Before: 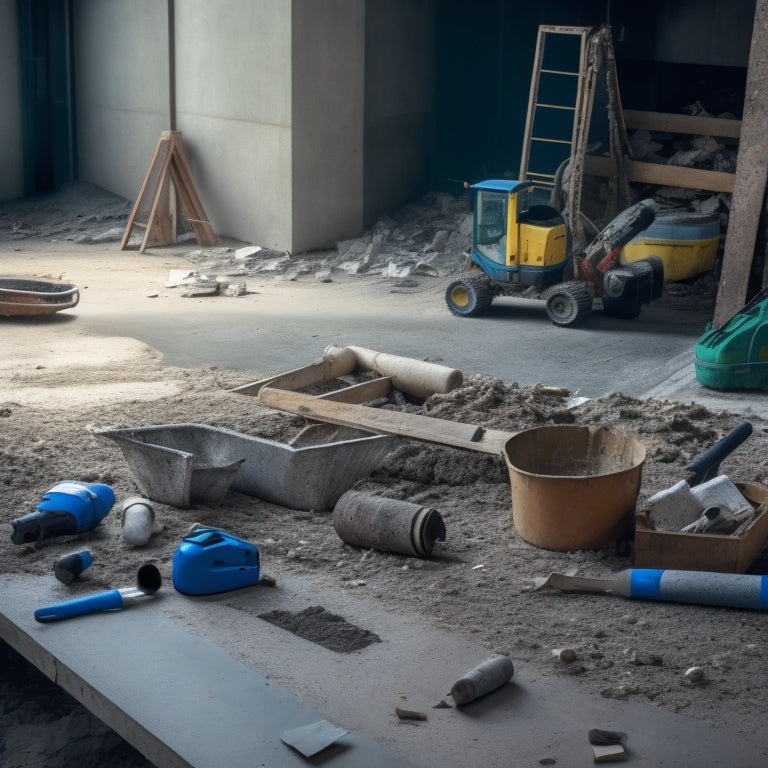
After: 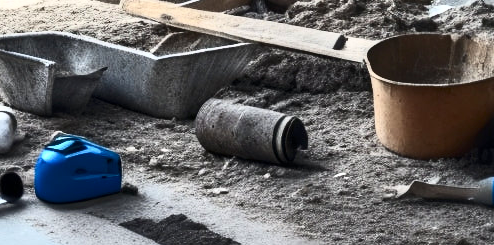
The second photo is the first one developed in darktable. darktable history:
local contrast: mode bilateral grid, contrast 20, coarseness 50, detail 144%, midtone range 0.2
contrast brightness saturation: contrast 0.62, brightness 0.34, saturation 0.14
crop: left 18.091%, top 51.13%, right 17.525%, bottom 16.85%
